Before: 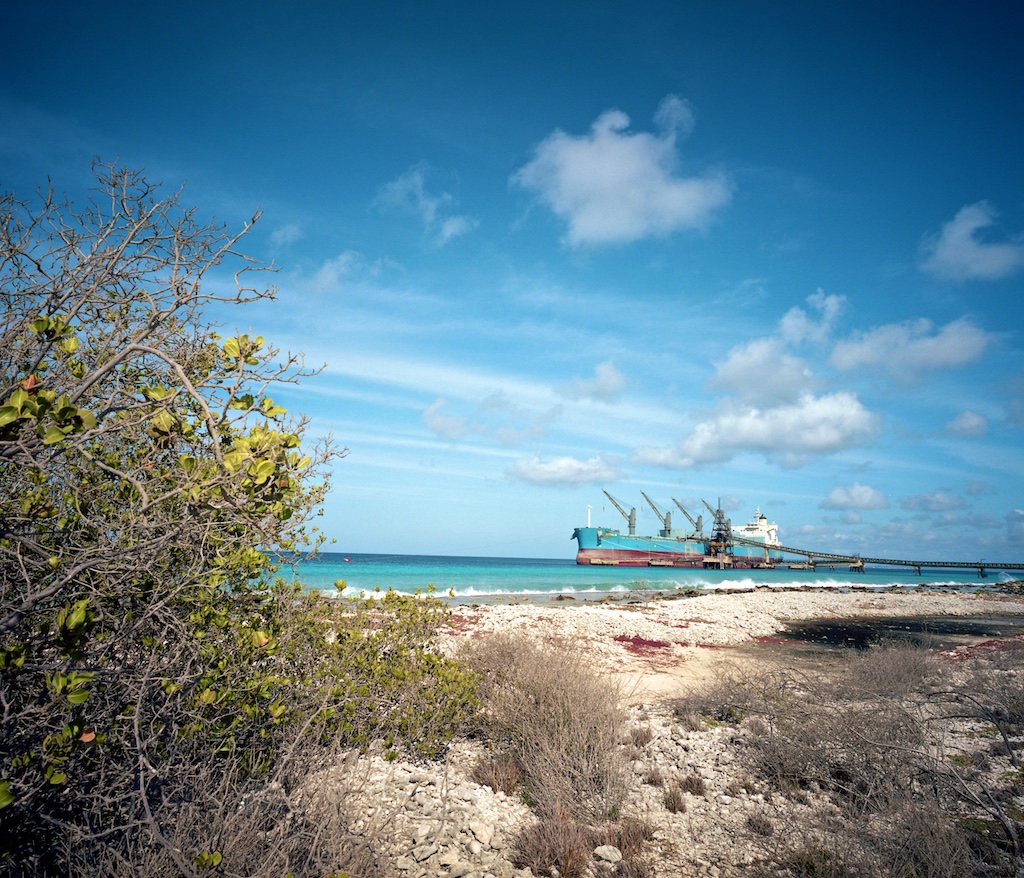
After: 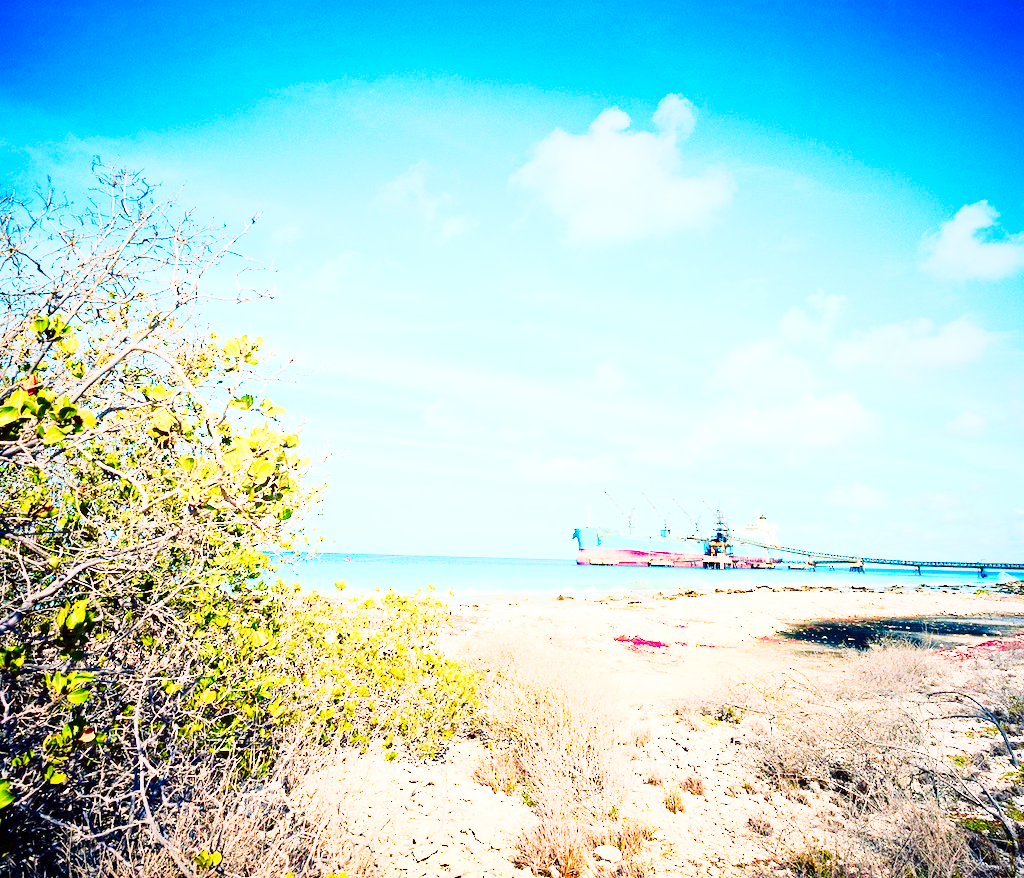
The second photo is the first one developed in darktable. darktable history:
base curve: curves: ch0 [(0, 0) (0.018, 0.026) (0.143, 0.37) (0.33, 0.731) (0.458, 0.853) (0.735, 0.965) (0.905, 0.986) (1, 1)]
color correction: saturation 2.15
tone curve: curves: ch0 [(0, 0) (0.003, 0.003) (0.011, 0.012) (0.025, 0.027) (0.044, 0.048) (0.069, 0.074) (0.1, 0.117) (0.136, 0.177) (0.177, 0.246) (0.224, 0.324) (0.277, 0.422) (0.335, 0.531) (0.399, 0.633) (0.468, 0.733) (0.543, 0.824) (0.623, 0.895) (0.709, 0.938) (0.801, 0.961) (0.898, 0.98) (1, 1)], preserve colors none
